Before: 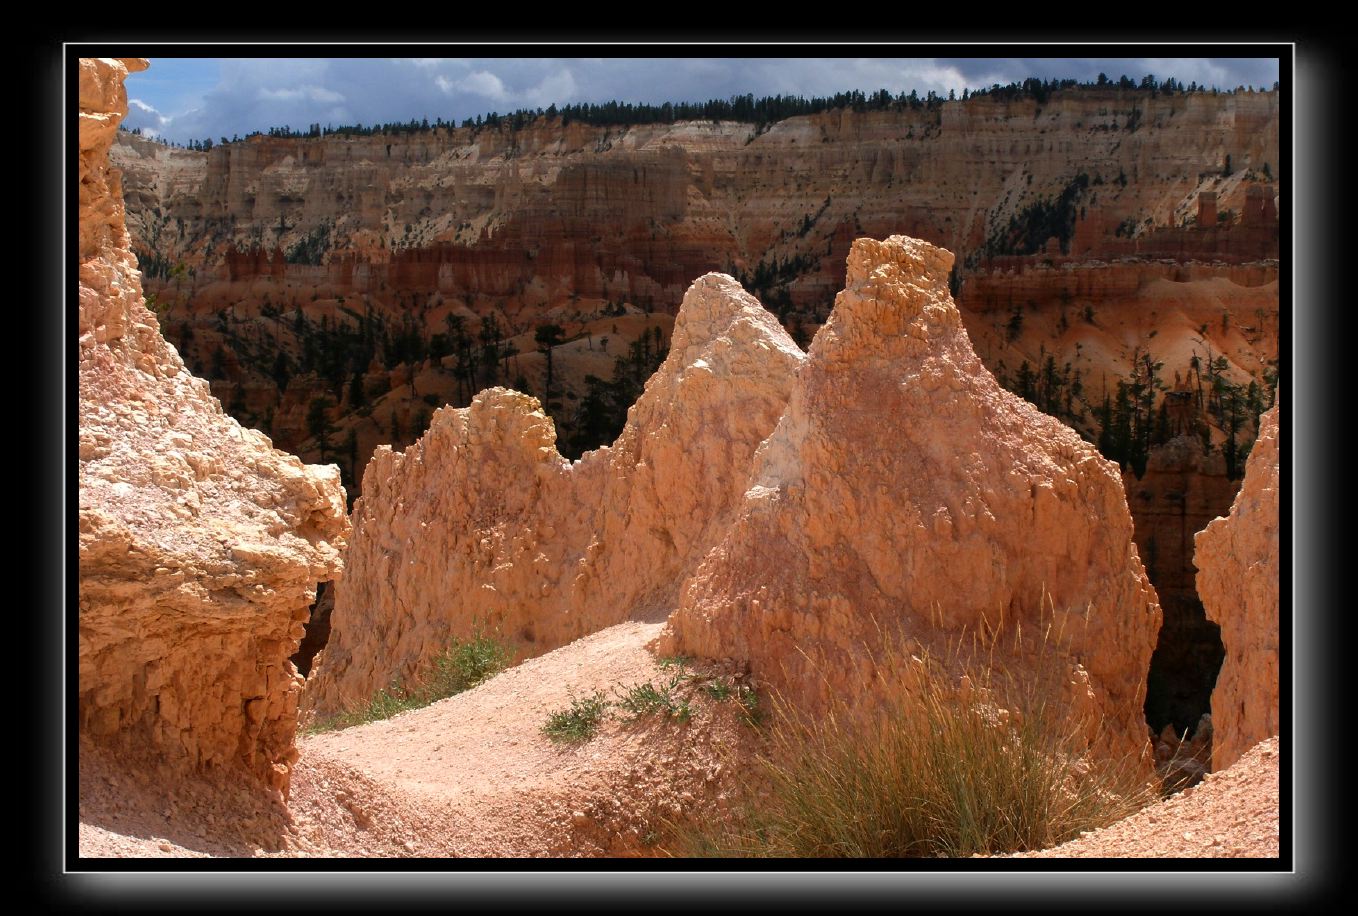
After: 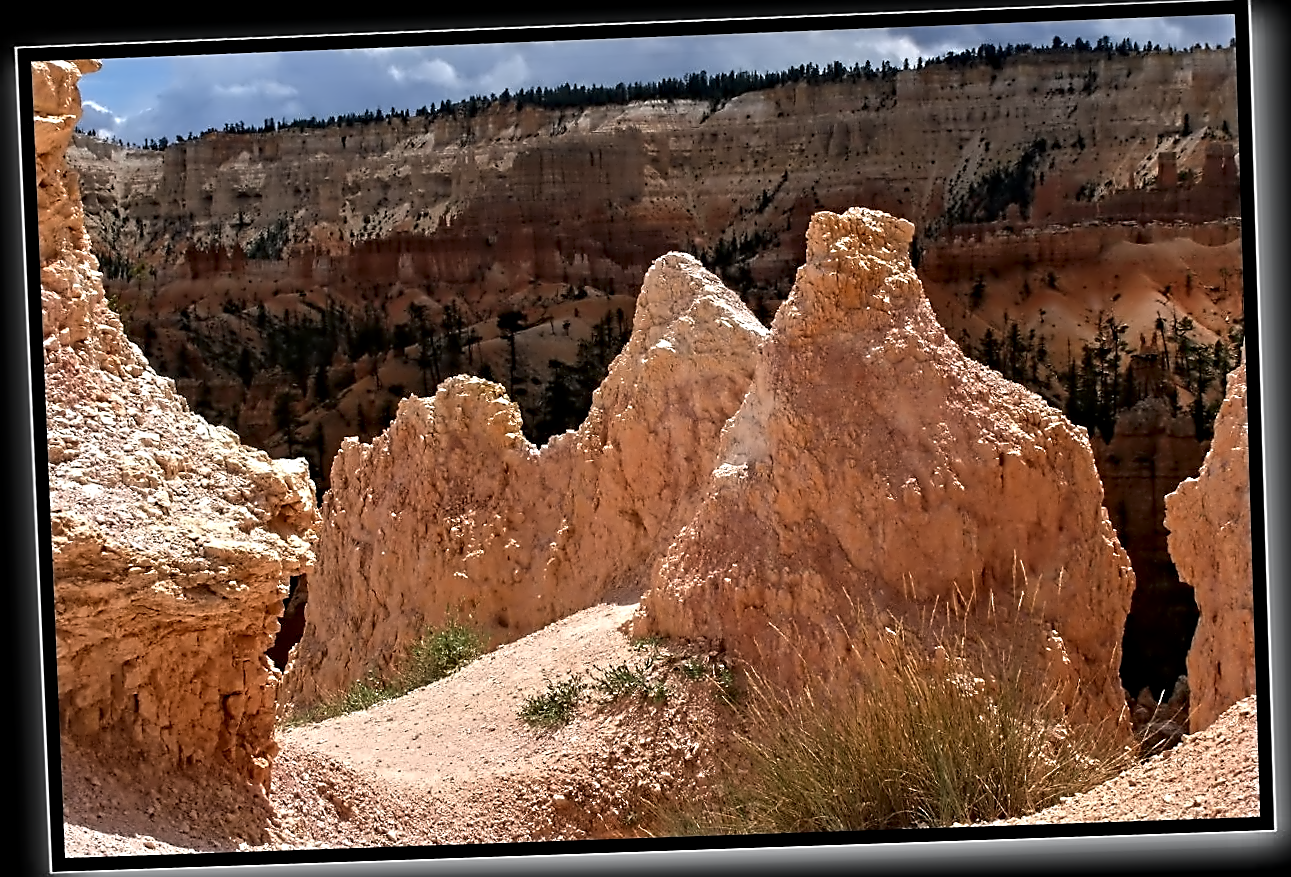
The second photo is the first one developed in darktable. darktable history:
sharpen: on, module defaults
white balance: red 0.982, blue 1.018
rotate and perspective: rotation -2.12°, lens shift (vertical) 0.009, lens shift (horizontal) -0.008, automatic cropping original format, crop left 0.036, crop right 0.964, crop top 0.05, crop bottom 0.959
contrast equalizer: octaves 7, y [[0.5, 0.542, 0.583, 0.625, 0.667, 0.708], [0.5 ×6], [0.5 ×6], [0, 0.033, 0.067, 0.1, 0.133, 0.167], [0, 0.05, 0.1, 0.15, 0.2, 0.25]]
